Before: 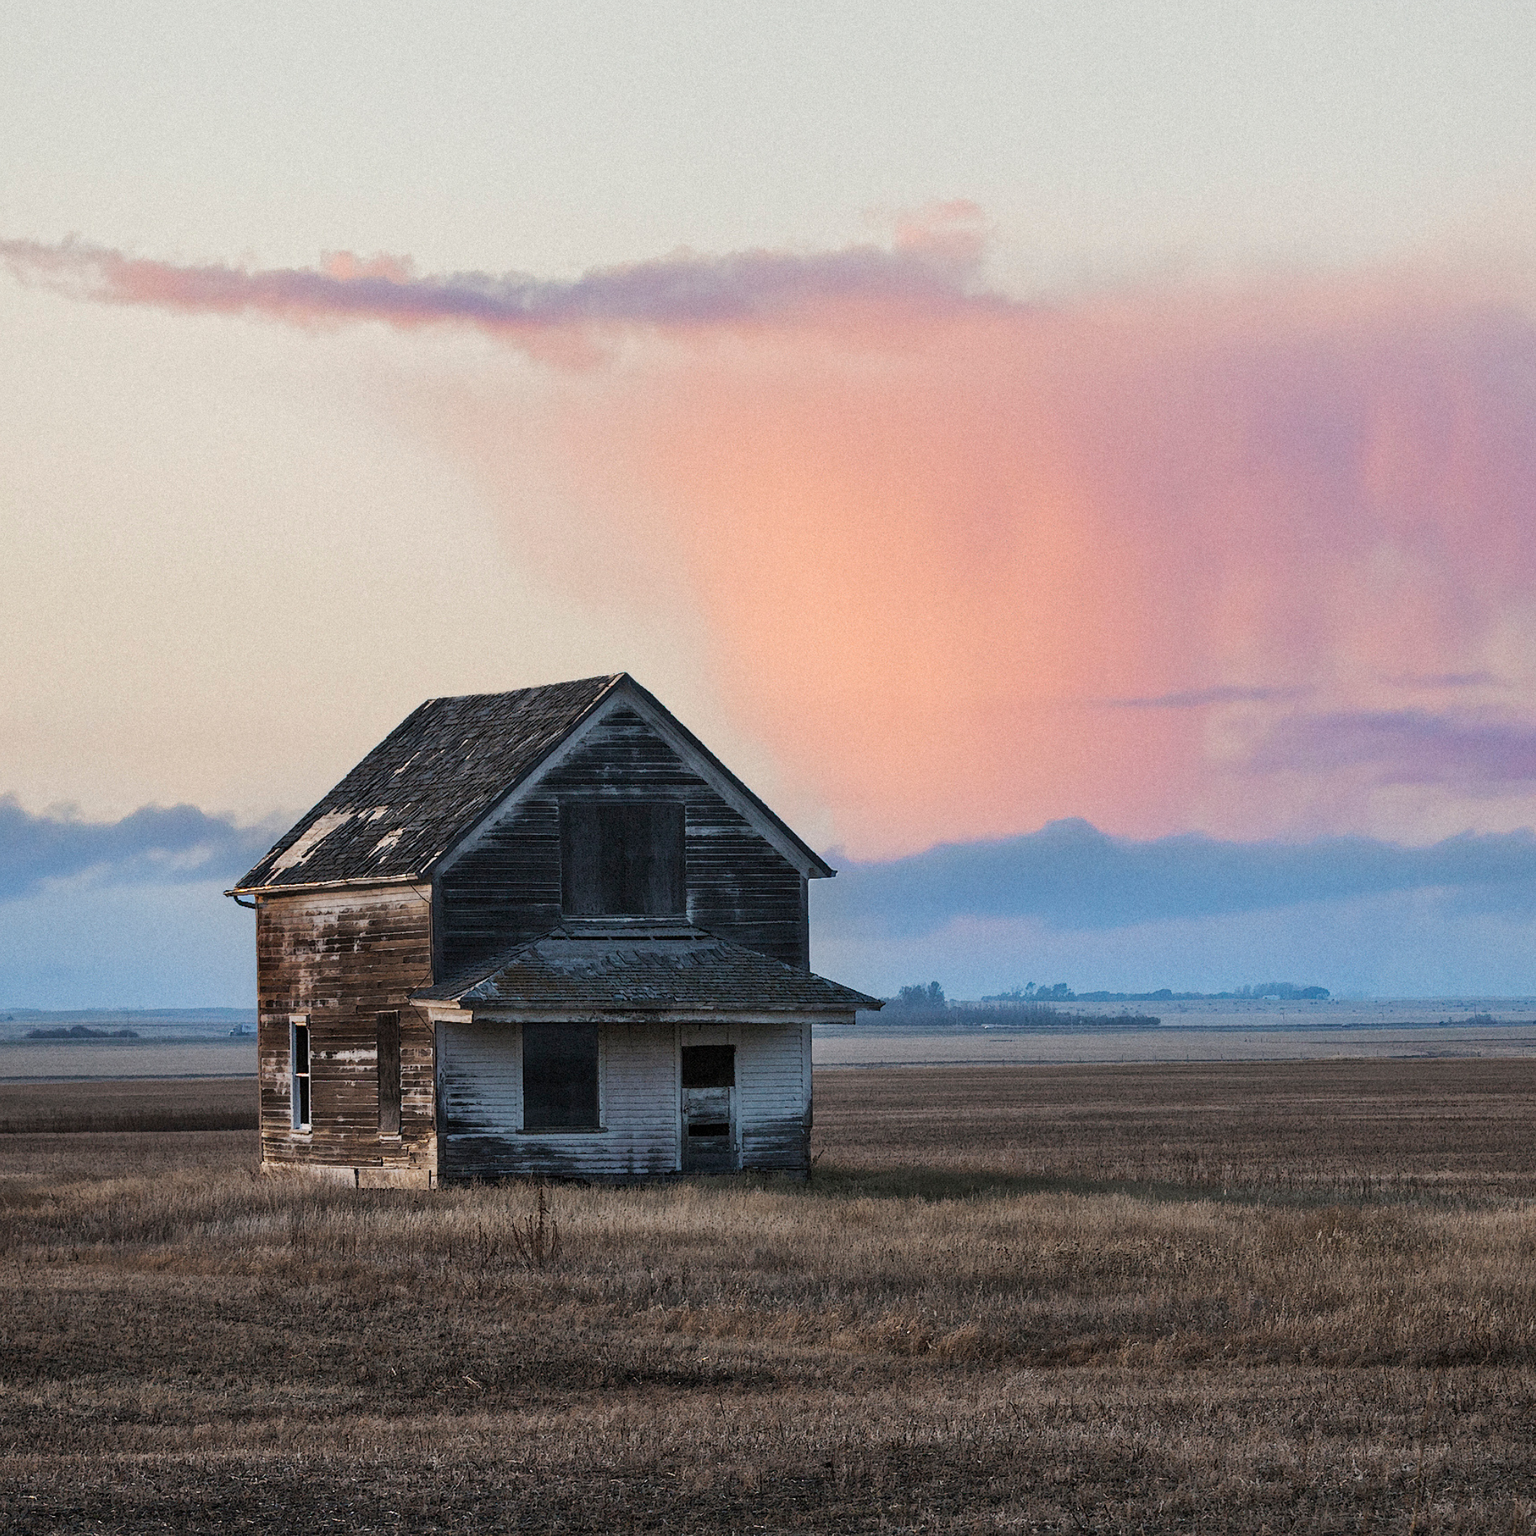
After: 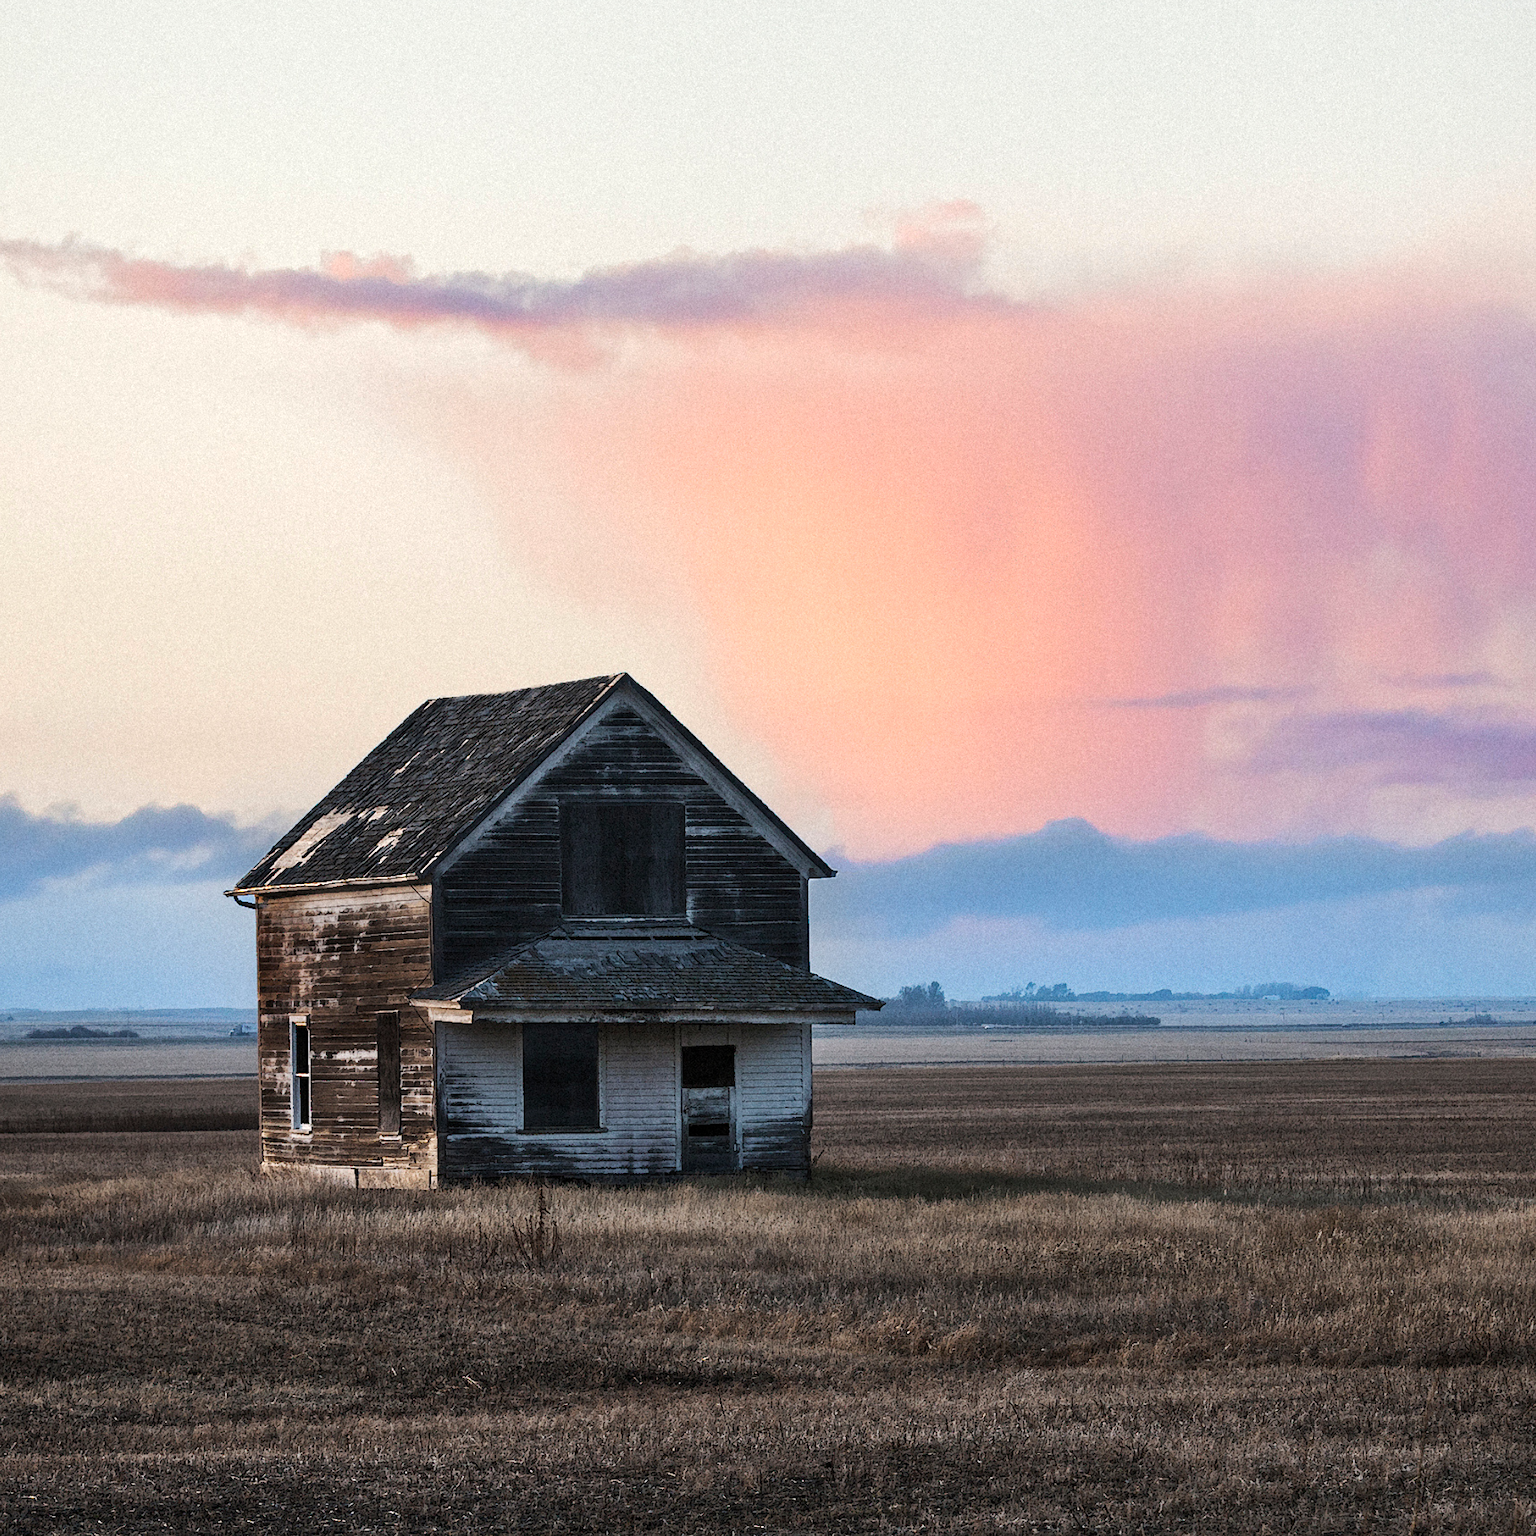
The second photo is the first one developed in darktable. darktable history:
tone equalizer: -8 EV -0.417 EV, -7 EV -0.389 EV, -6 EV -0.333 EV, -5 EV -0.222 EV, -3 EV 0.222 EV, -2 EV 0.333 EV, -1 EV 0.389 EV, +0 EV 0.417 EV, edges refinement/feathering 500, mask exposure compensation -1.57 EV, preserve details no
levels: mode automatic, black 0.023%, white 99.97%, levels [0.062, 0.494, 0.925]
